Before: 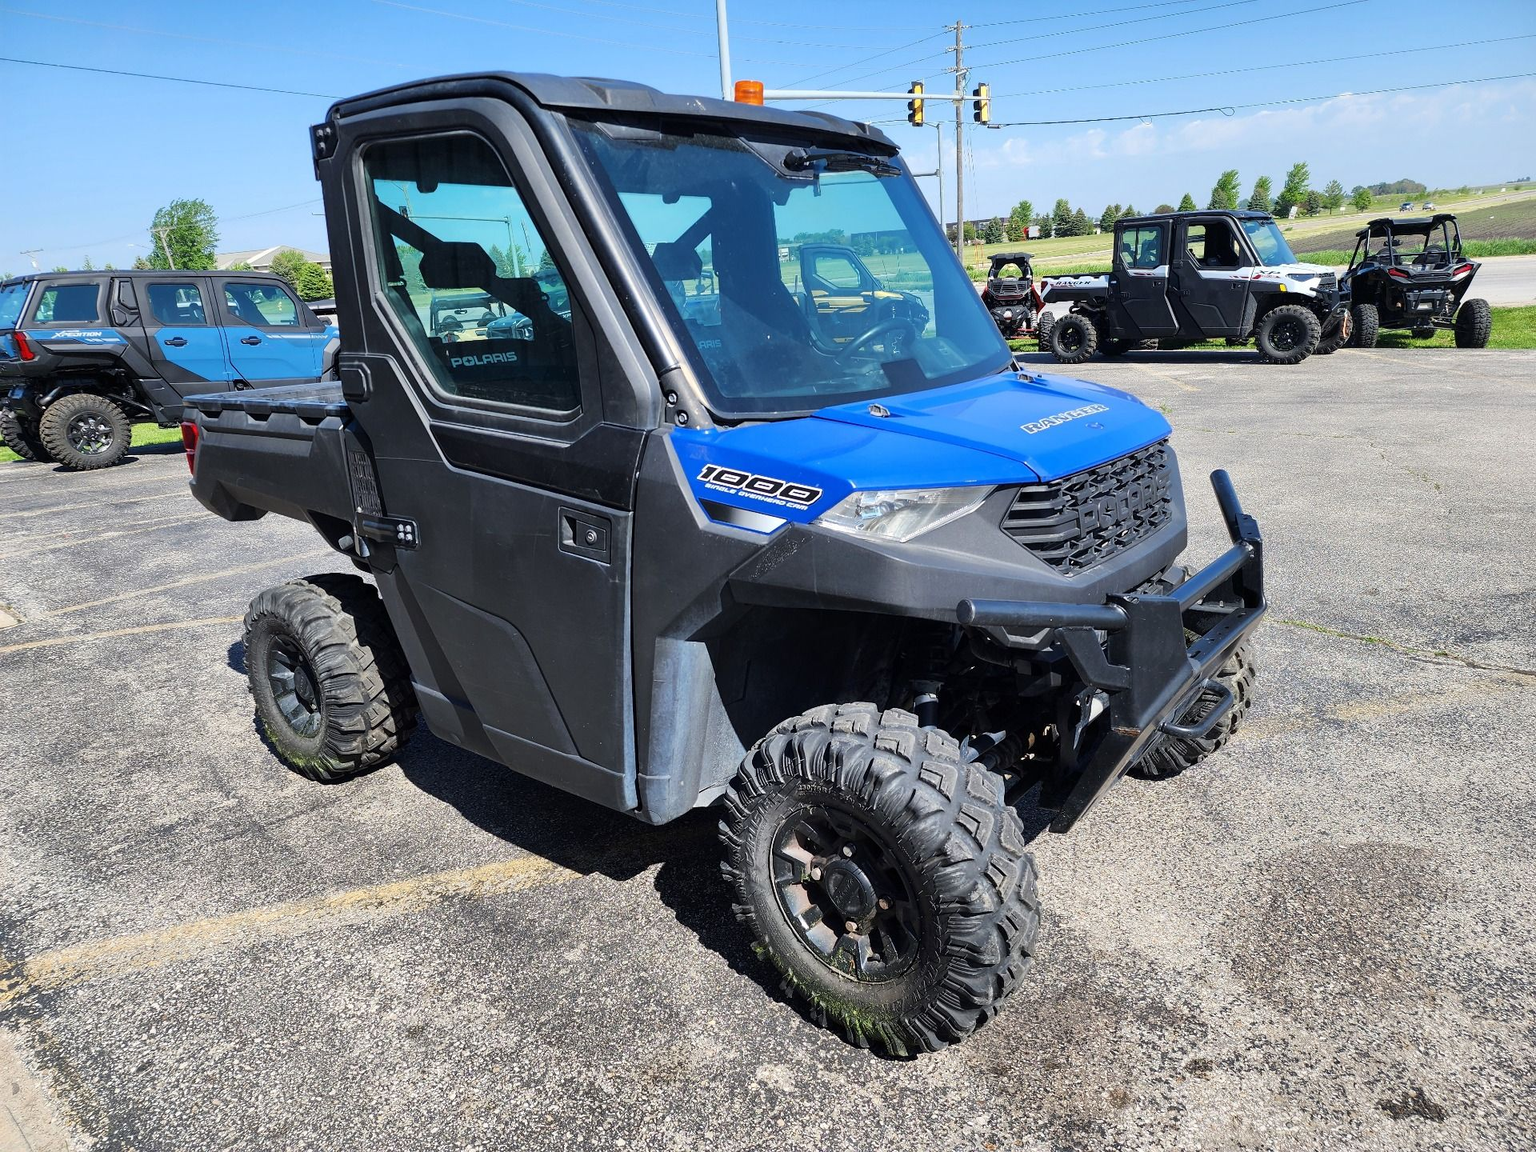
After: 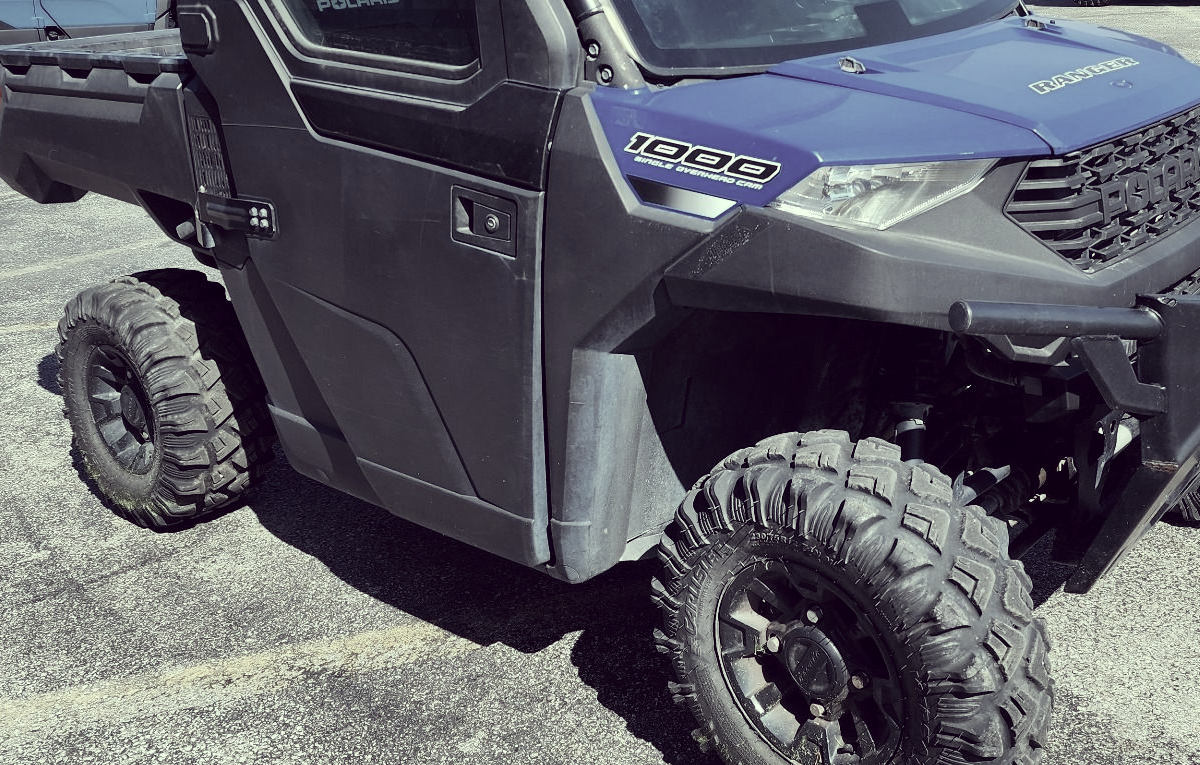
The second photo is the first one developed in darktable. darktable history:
color correction: highlights a* -20.62, highlights b* 20.93, shadows a* 19.86, shadows b* -20.11, saturation 0.402
crop: left 12.88%, top 31.125%, right 24.405%, bottom 15.709%
